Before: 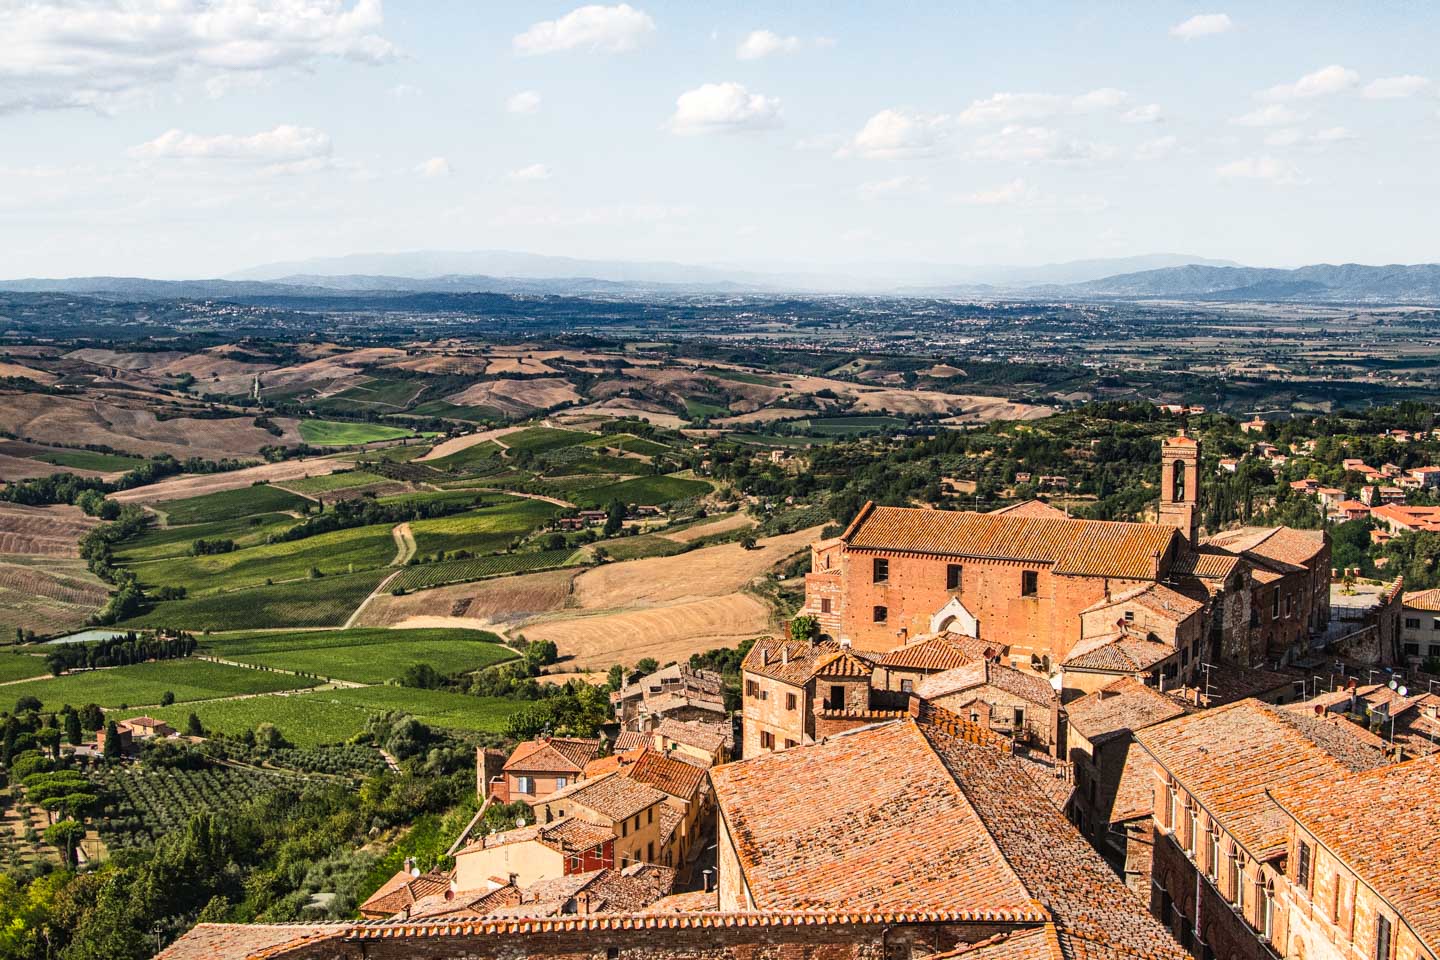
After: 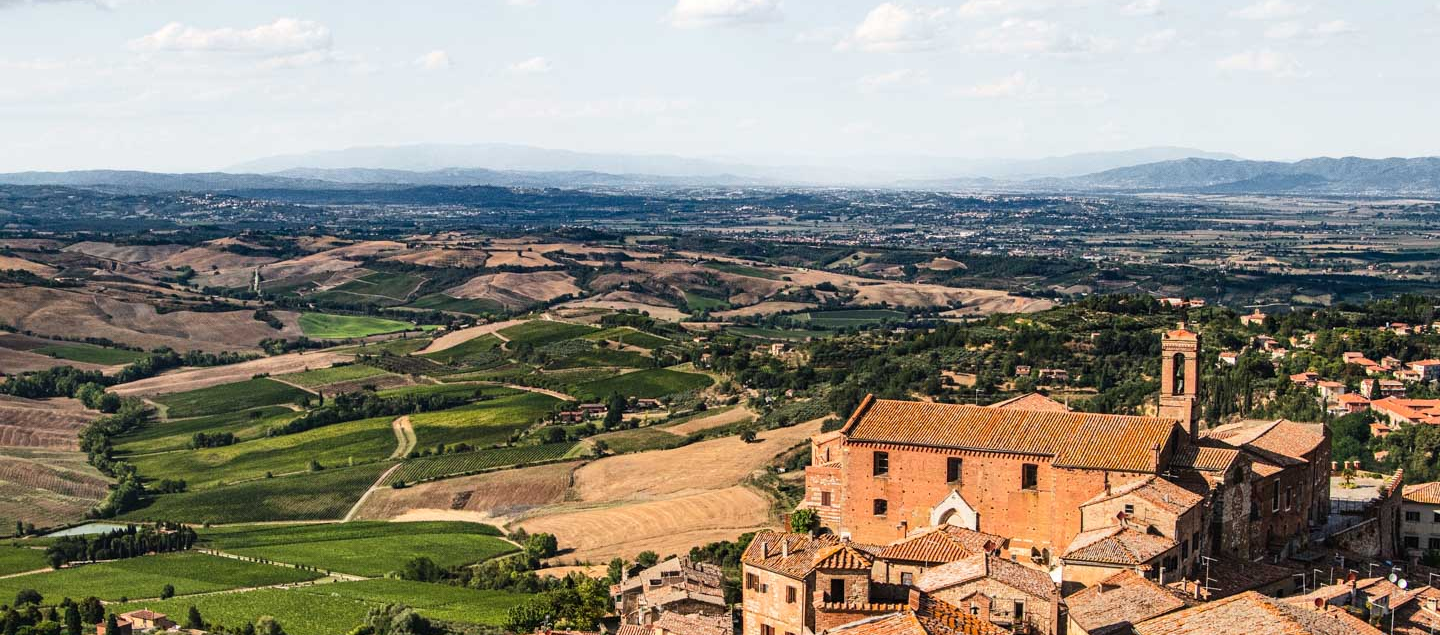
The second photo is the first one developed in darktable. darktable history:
crop: top 11.166%, bottom 22.6%
